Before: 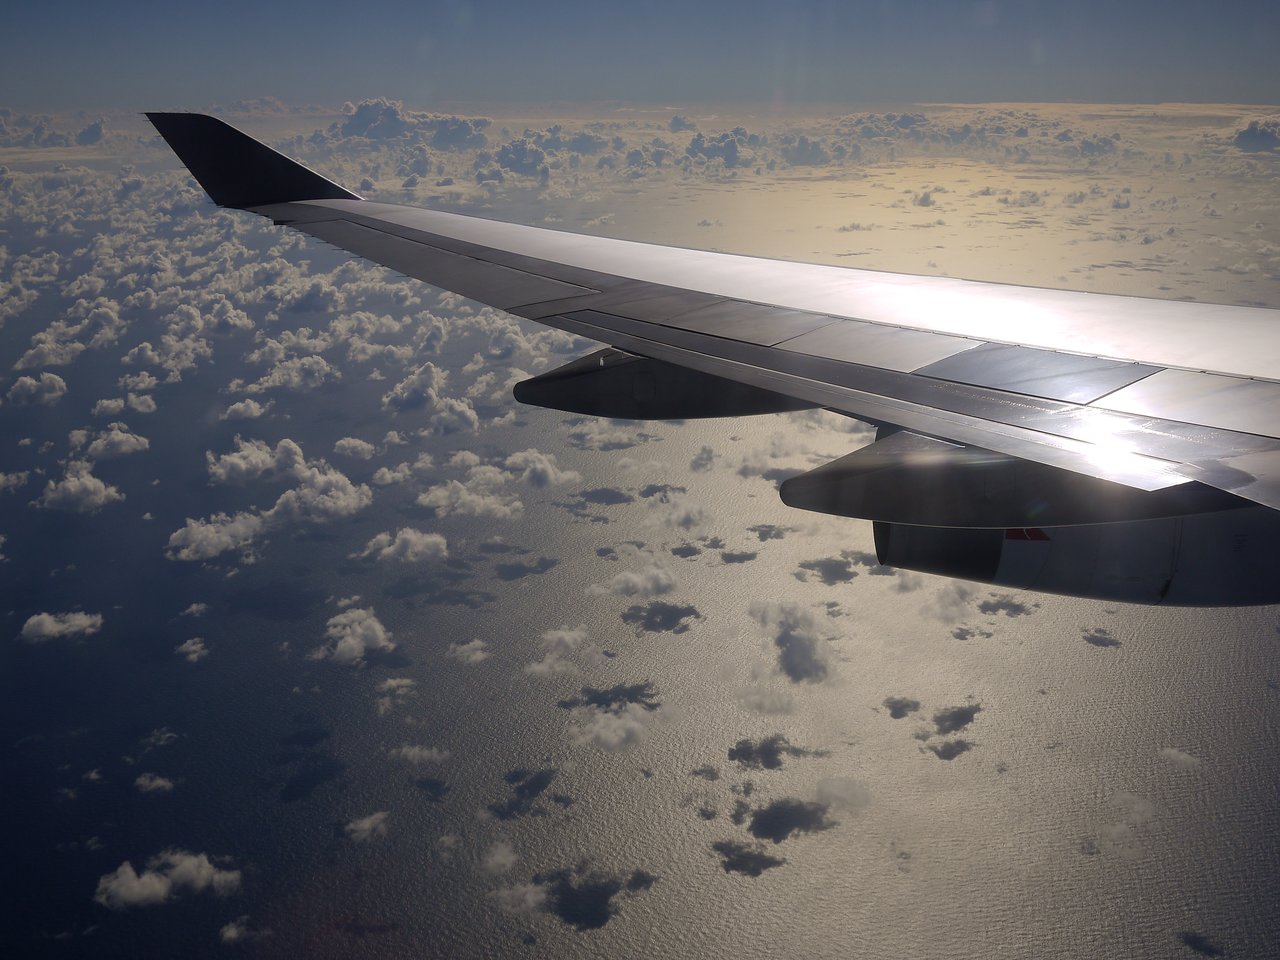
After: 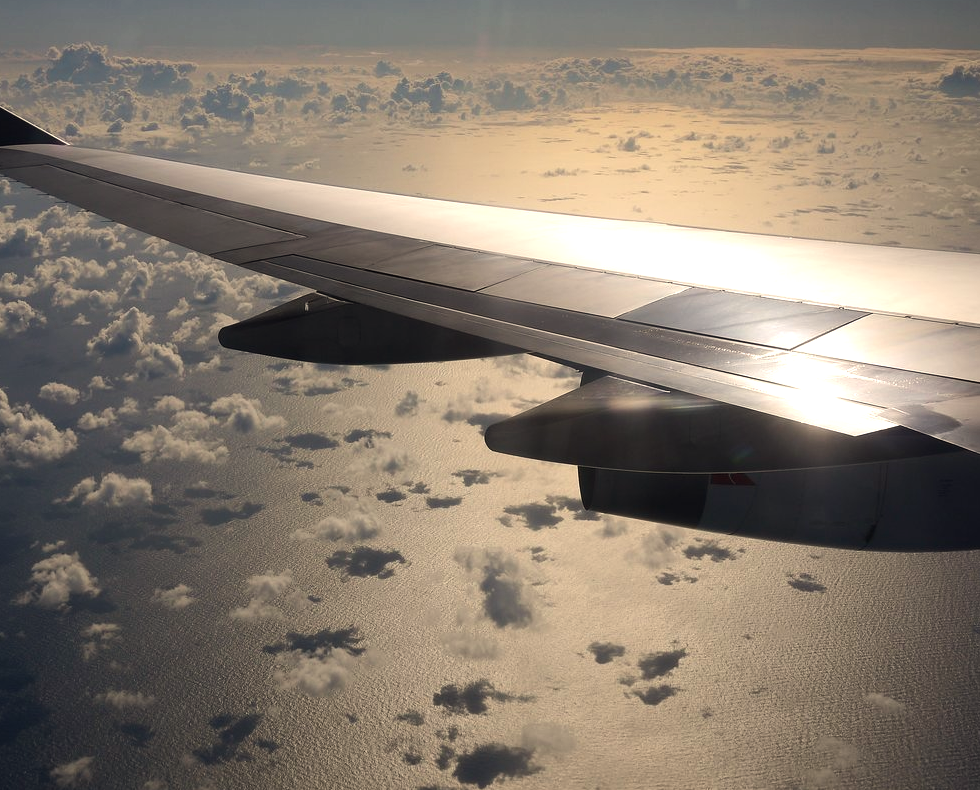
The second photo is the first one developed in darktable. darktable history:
crop: left 23.095%, top 5.827%, bottom 11.854%
color calibration: x 0.367, y 0.376, temperature 4372.25 K
white balance: red 1.123, blue 0.83
tone equalizer: -8 EV -0.417 EV, -7 EV -0.389 EV, -6 EV -0.333 EV, -5 EV -0.222 EV, -3 EV 0.222 EV, -2 EV 0.333 EV, -1 EV 0.389 EV, +0 EV 0.417 EV, edges refinement/feathering 500, mask exposure compensation -1.57 EV, preserve details no
